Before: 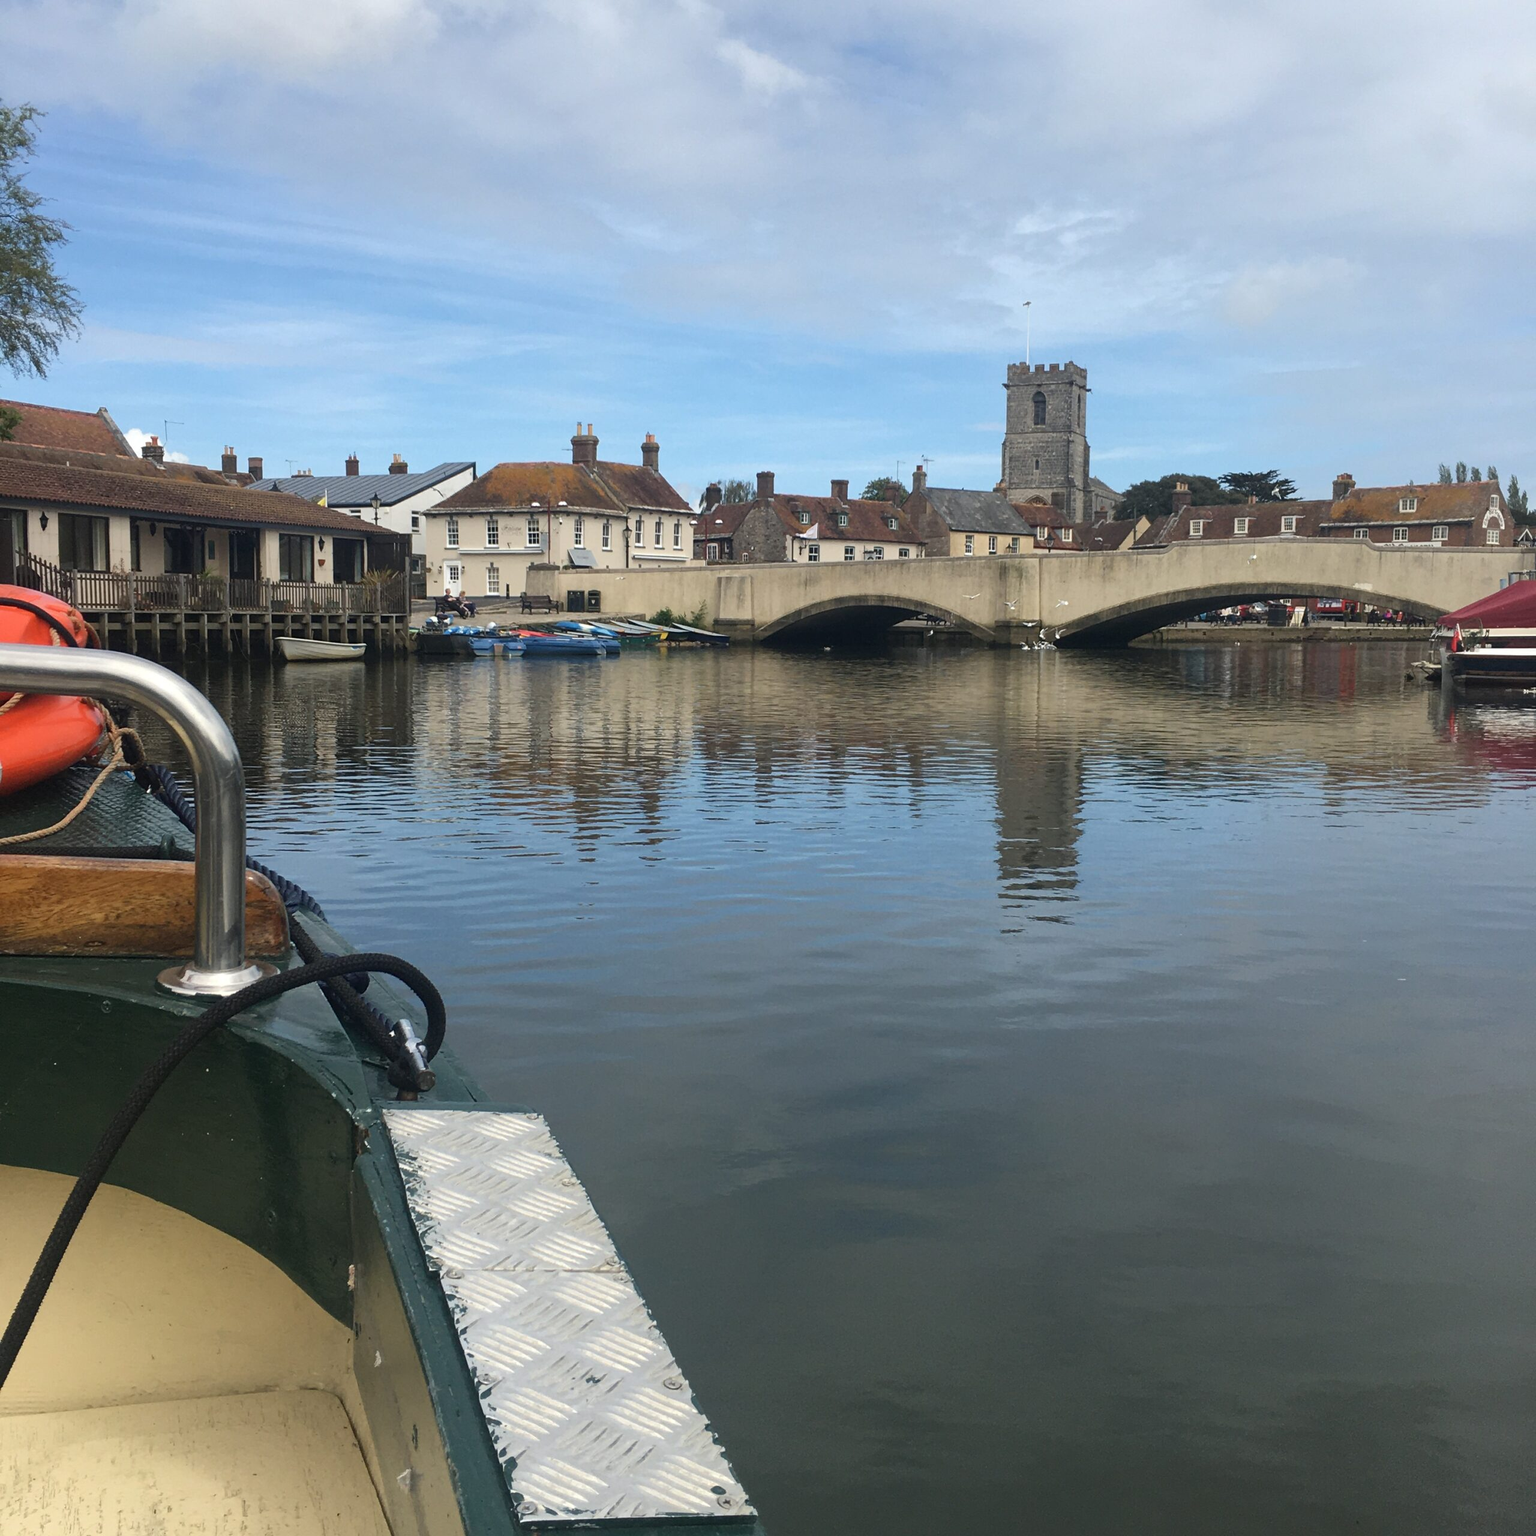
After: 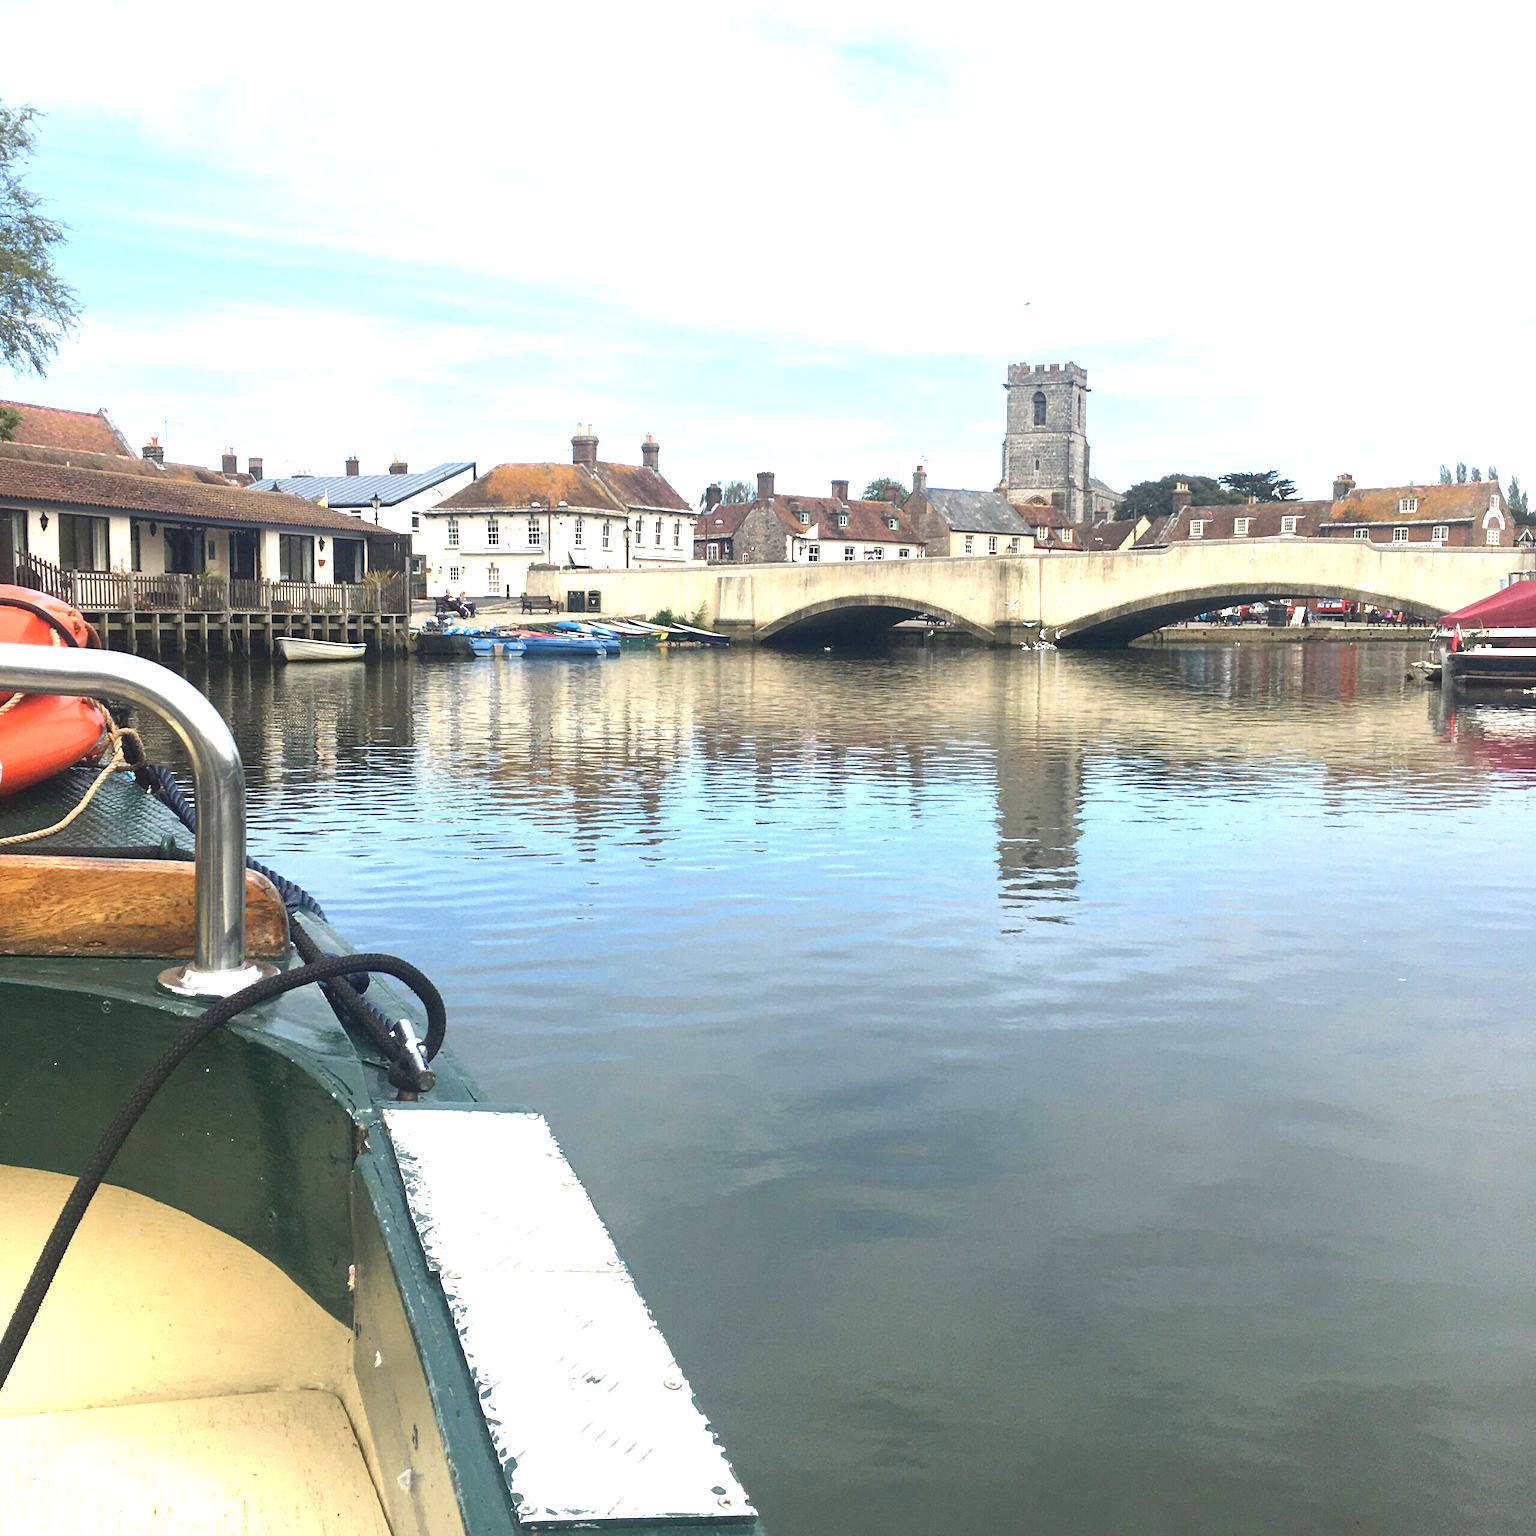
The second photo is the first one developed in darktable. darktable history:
tone equalizer: on, module defaults
exposure: black level correction 0, exposure 1.45 EV, compensate exposure bias true, compensate highlight preservation false
